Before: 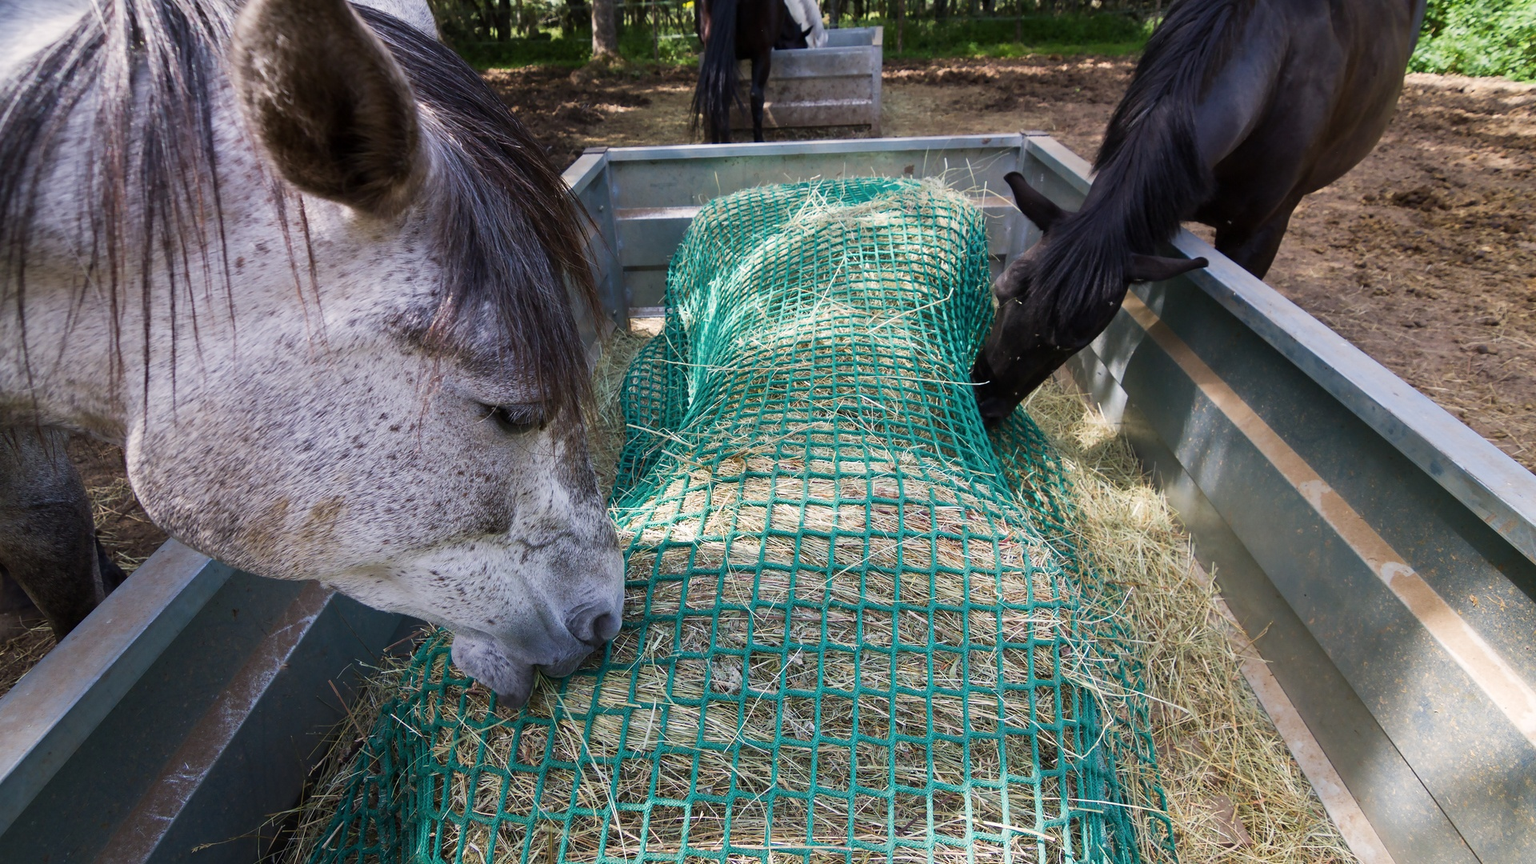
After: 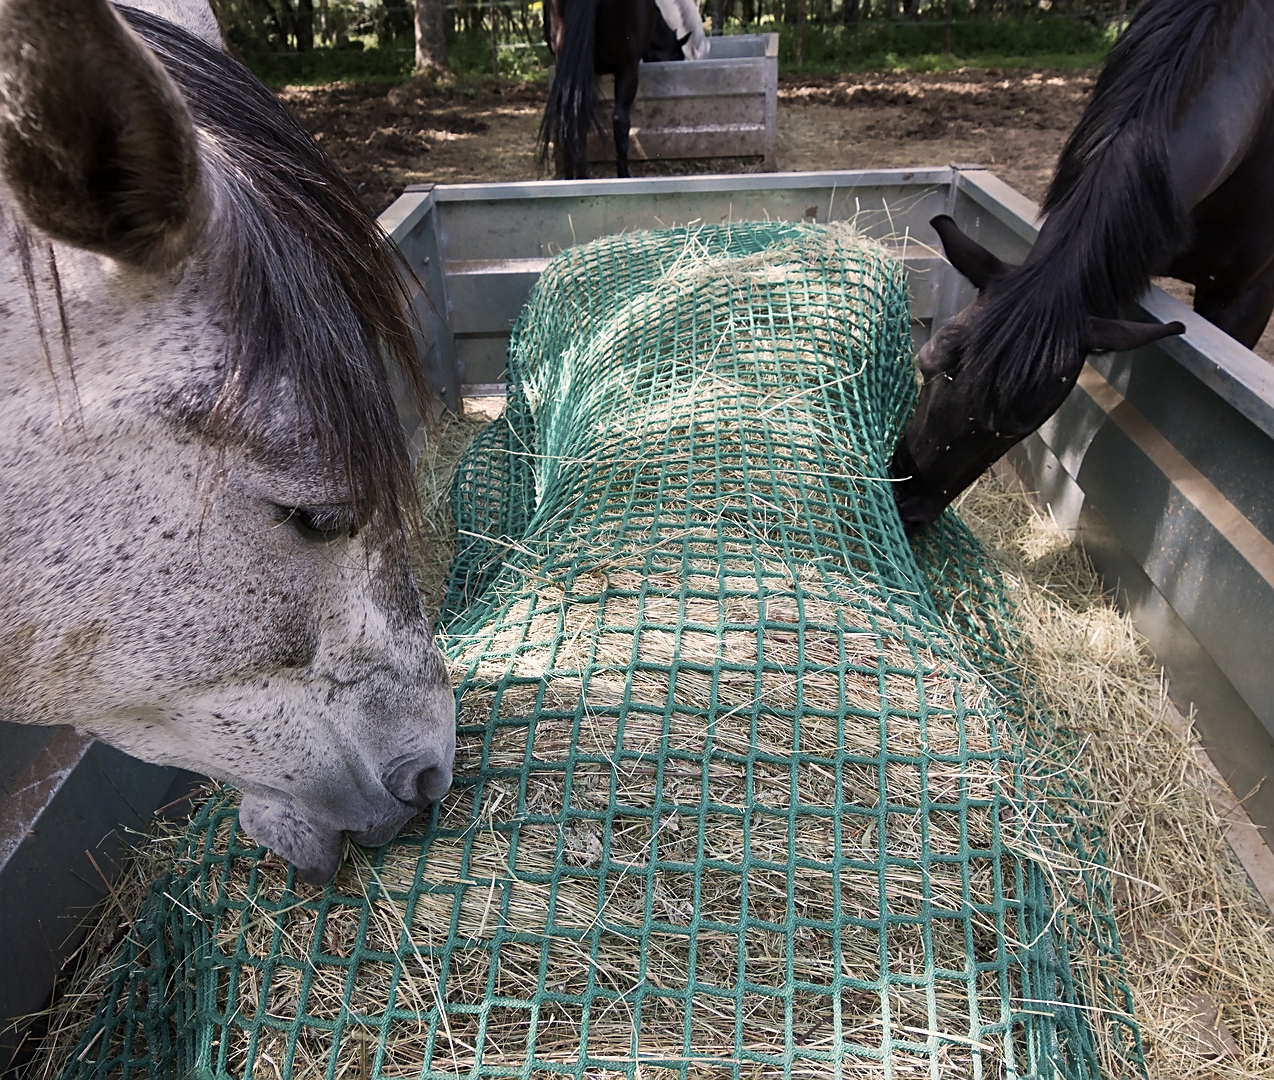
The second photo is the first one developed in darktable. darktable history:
crop: left 16.934%, right 16.688%
sharpen: on, module defaults
color correction: highlights a* 5.57, highlights b* 5.19, saturation 0.663
